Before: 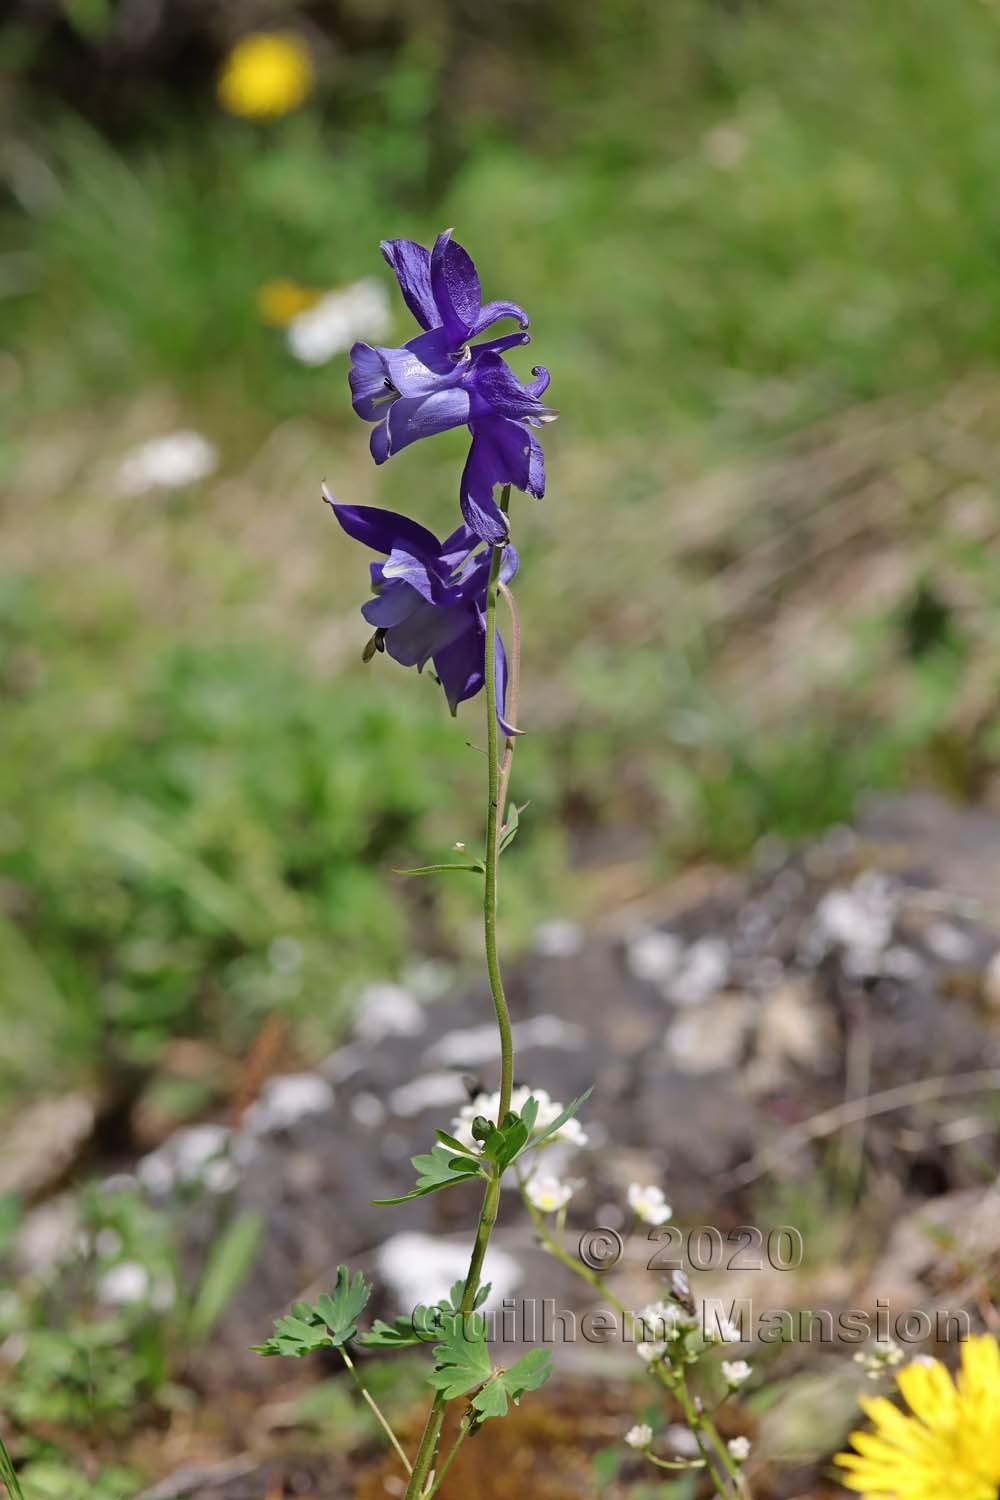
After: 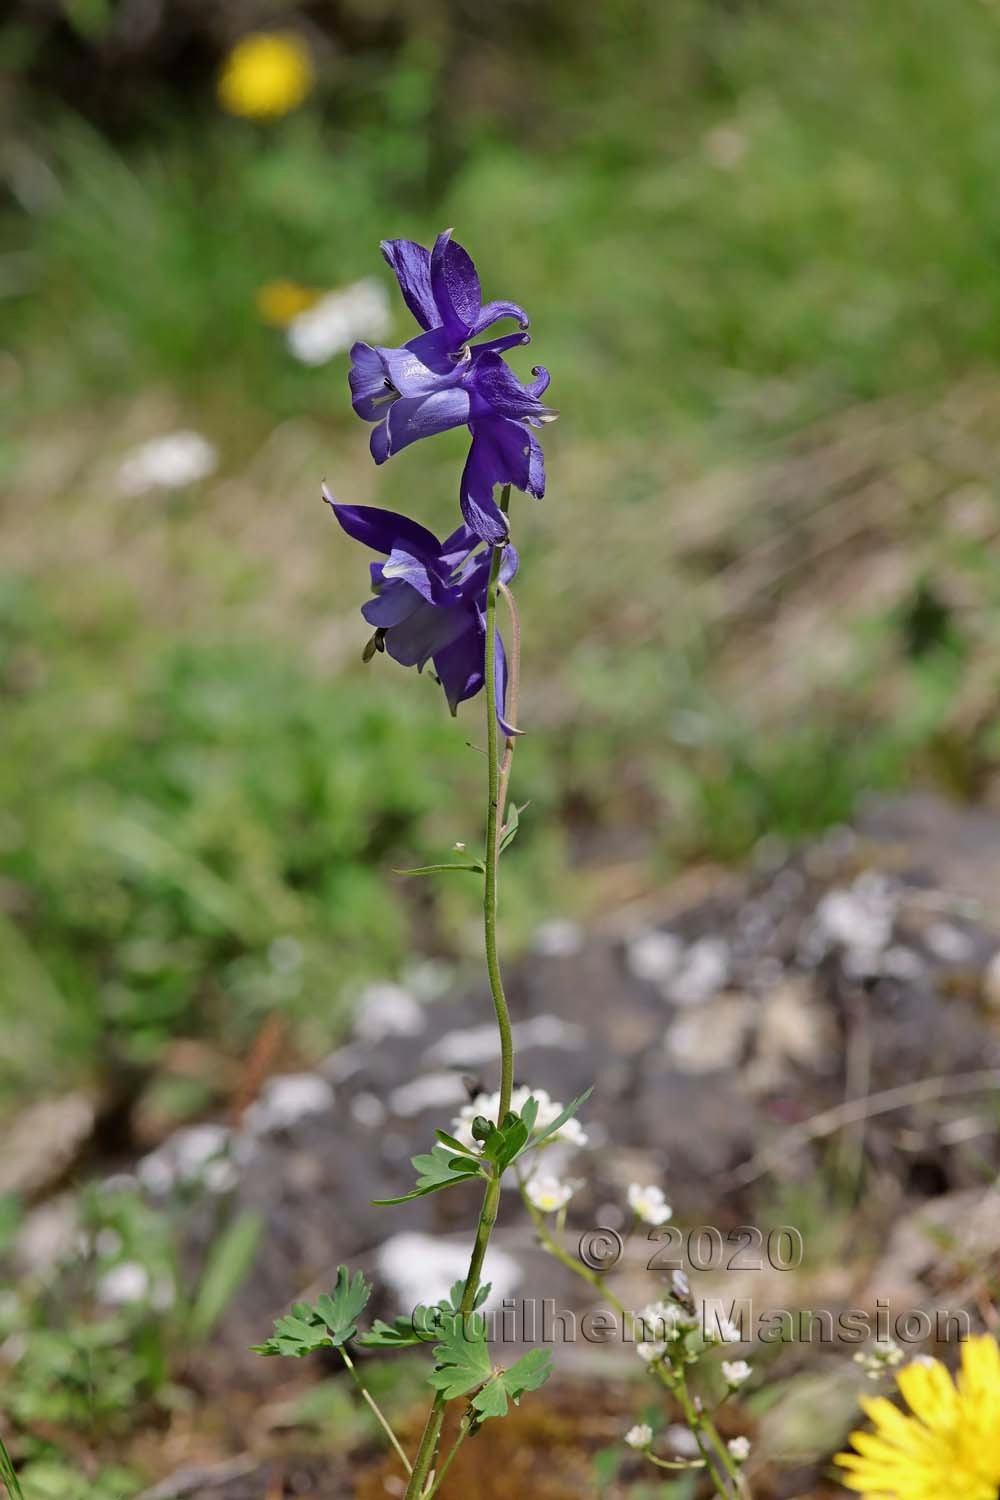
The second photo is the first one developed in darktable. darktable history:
exposure: black level correction 0.002, exposure -0.105 EV, compensate highlight preservation false
